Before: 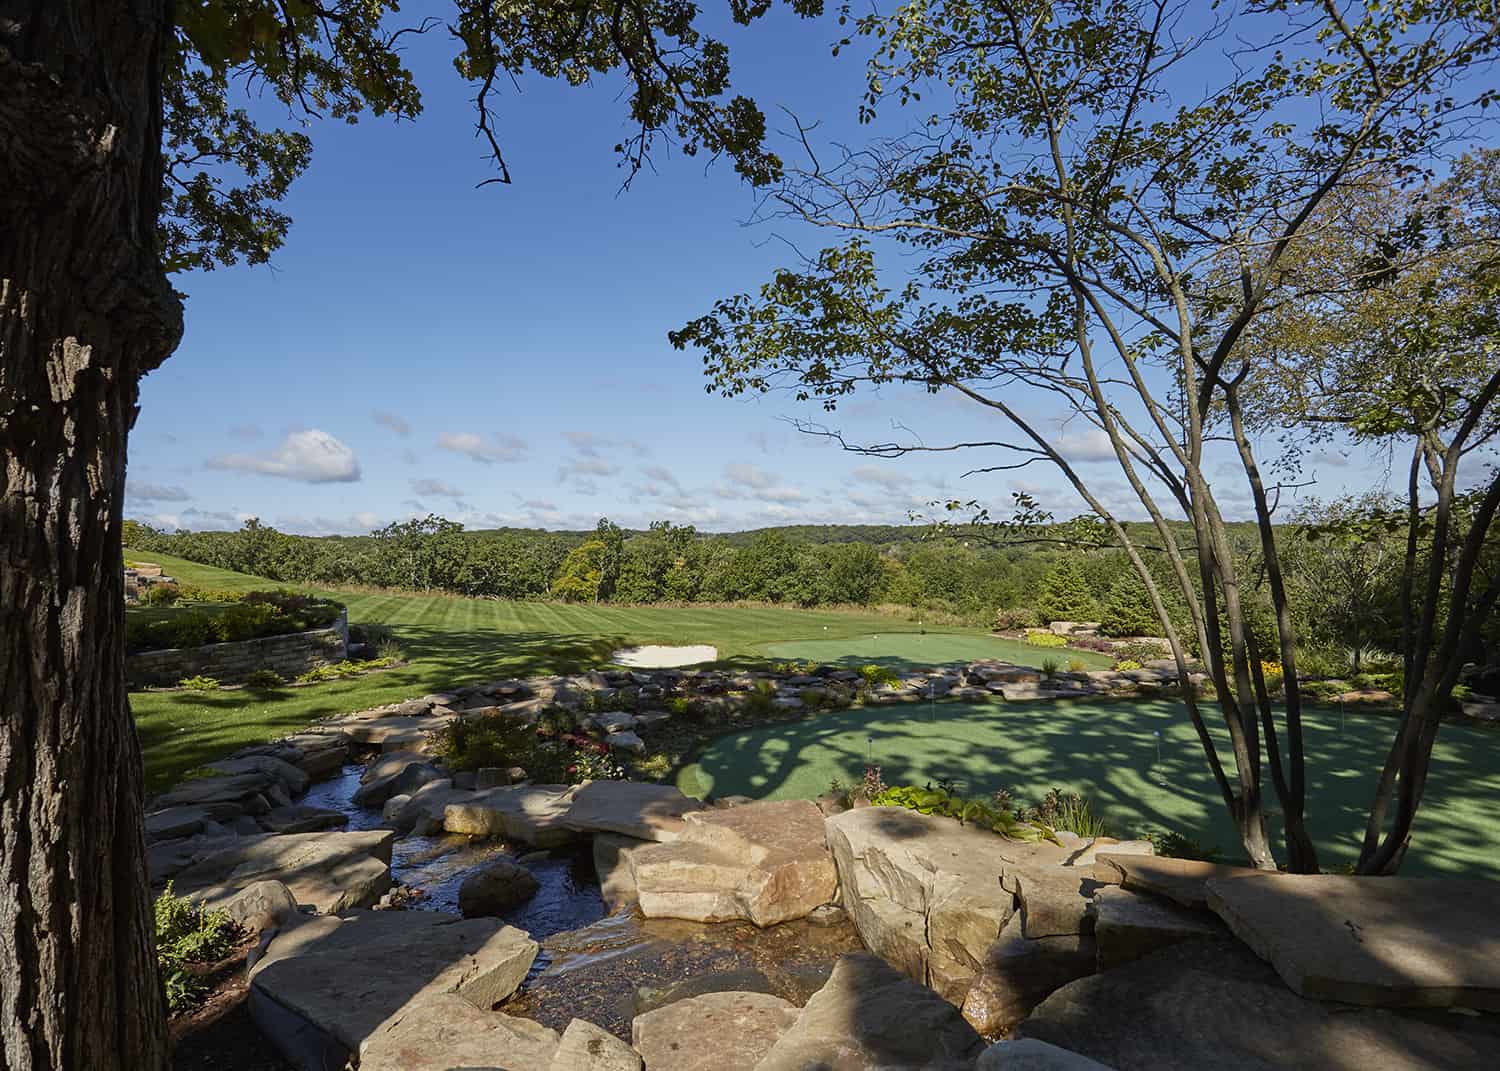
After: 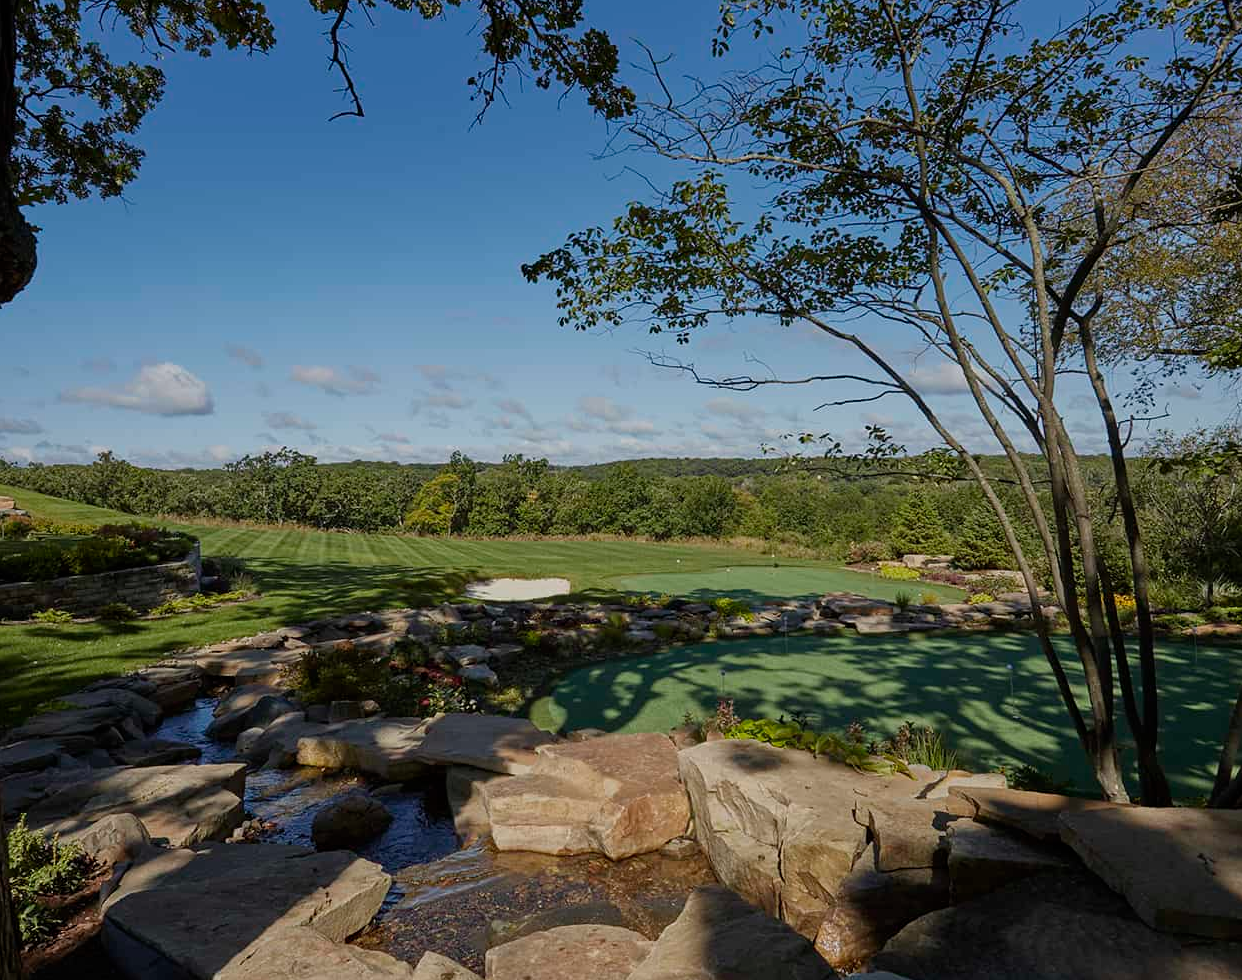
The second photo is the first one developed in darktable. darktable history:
exposure: exposure -0.492 EV, compensate highlight preservation false
crop: left 9.807%, top 6.259%, right 7.334%, bottom 2.177%
